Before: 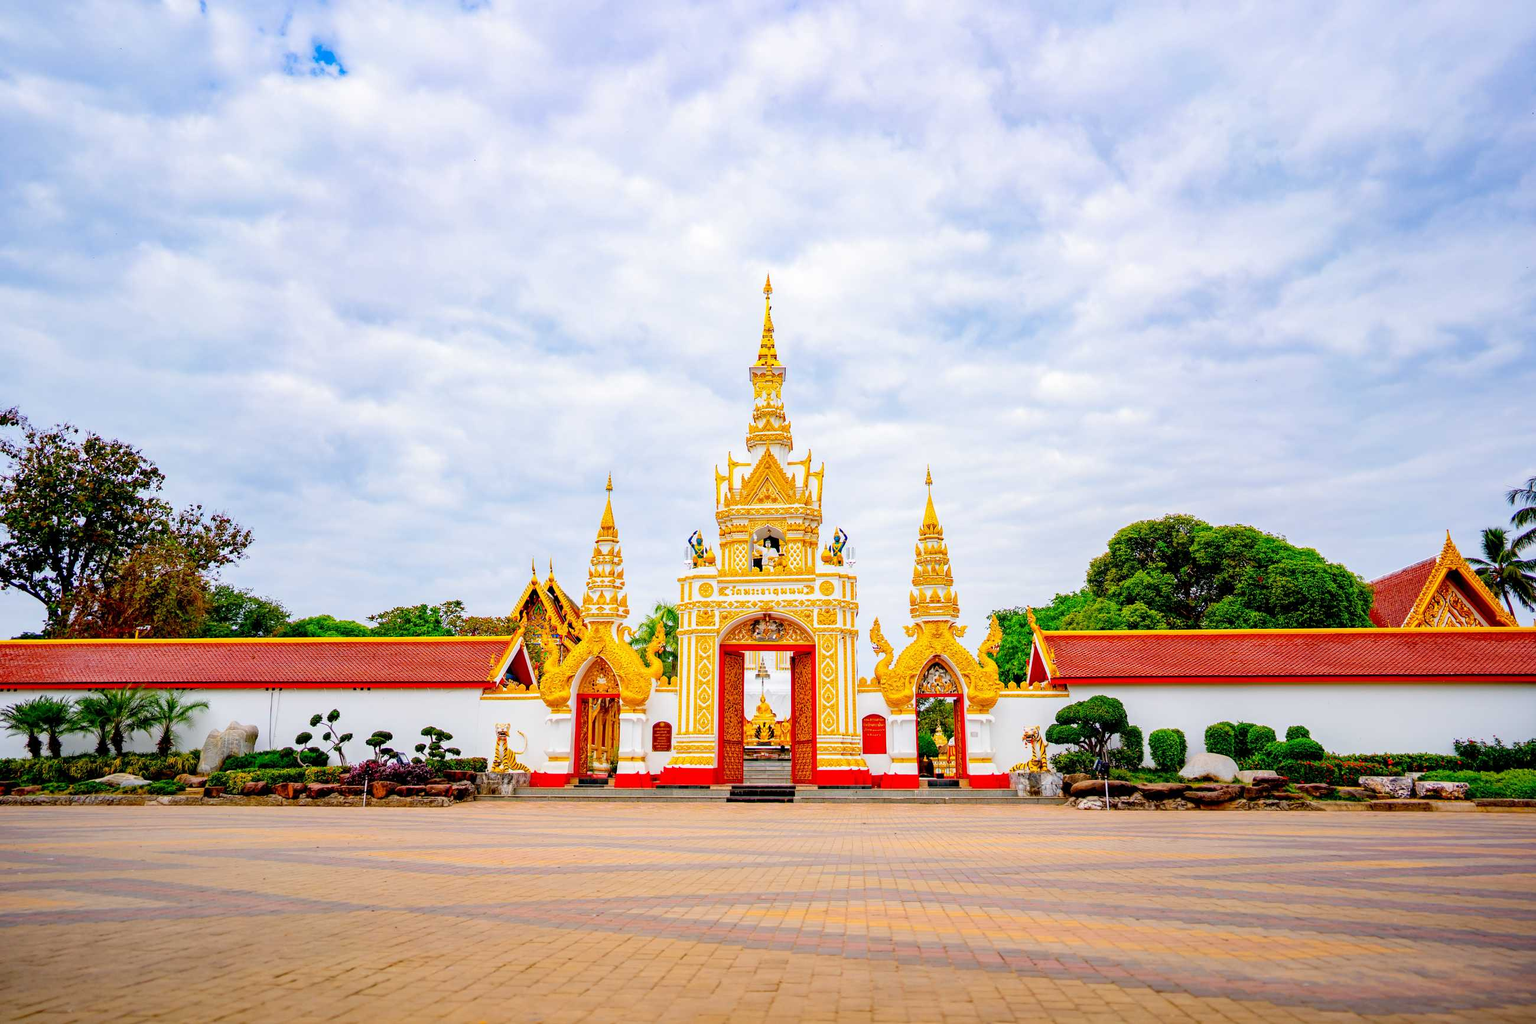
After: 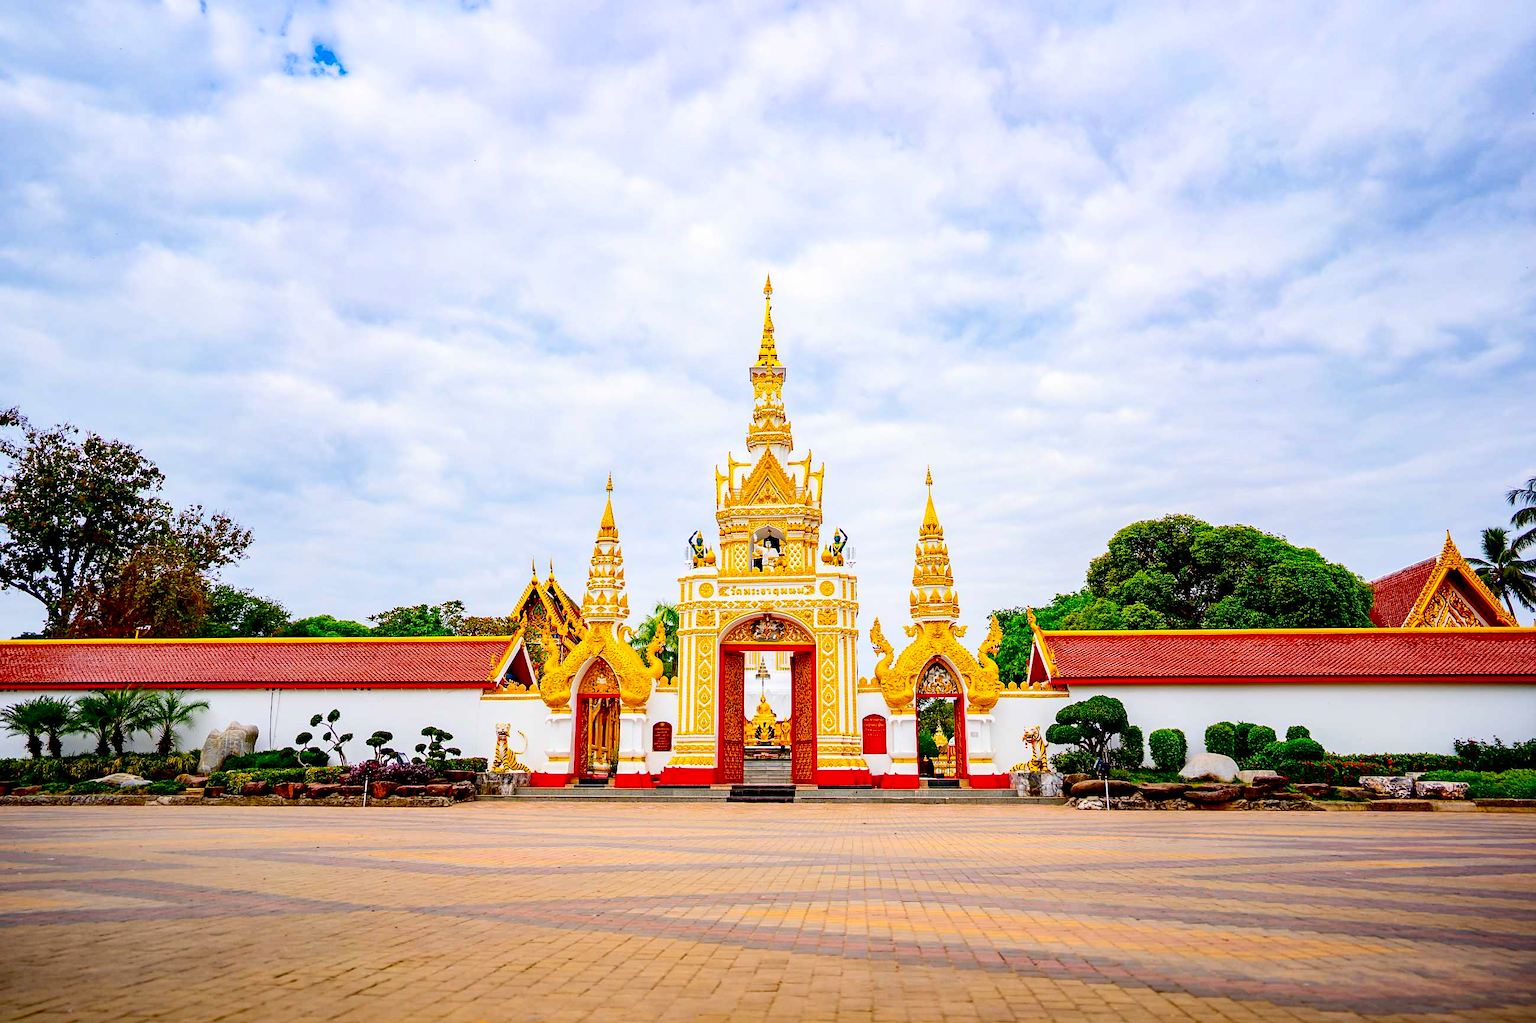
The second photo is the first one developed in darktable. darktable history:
contrast brightness saturation: contrast 0.2, brightness -0.11, saturation 0.1
sharpen: radius 1.559, amount 0.373, threshold 1.271
